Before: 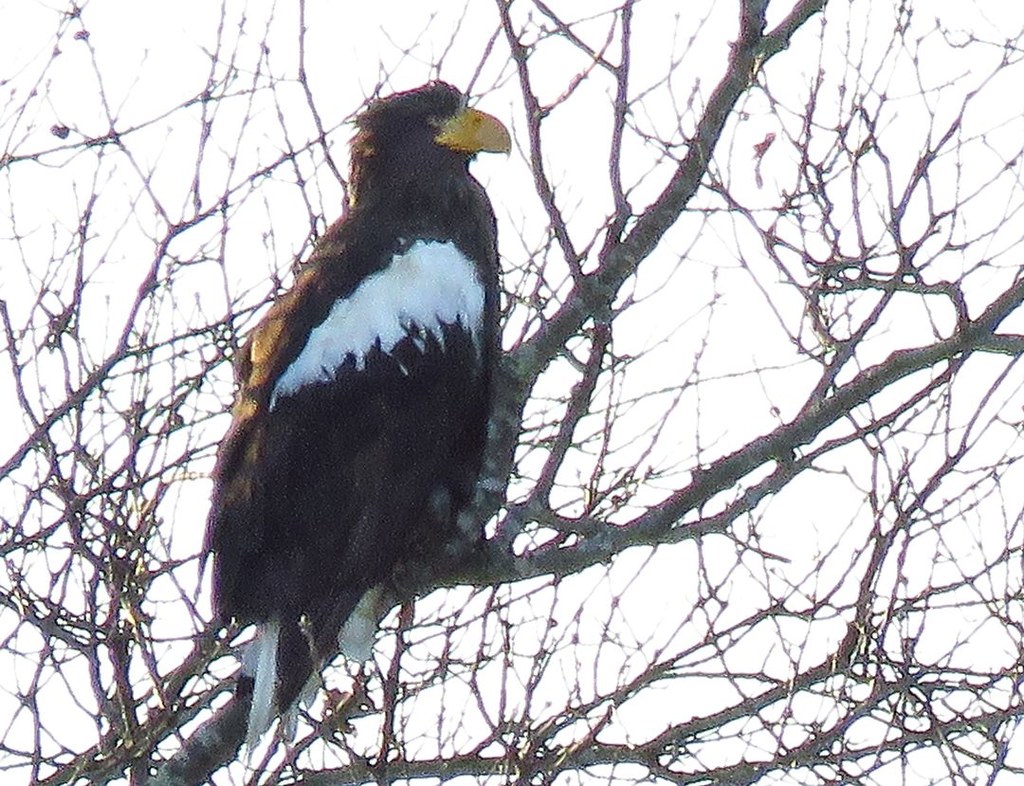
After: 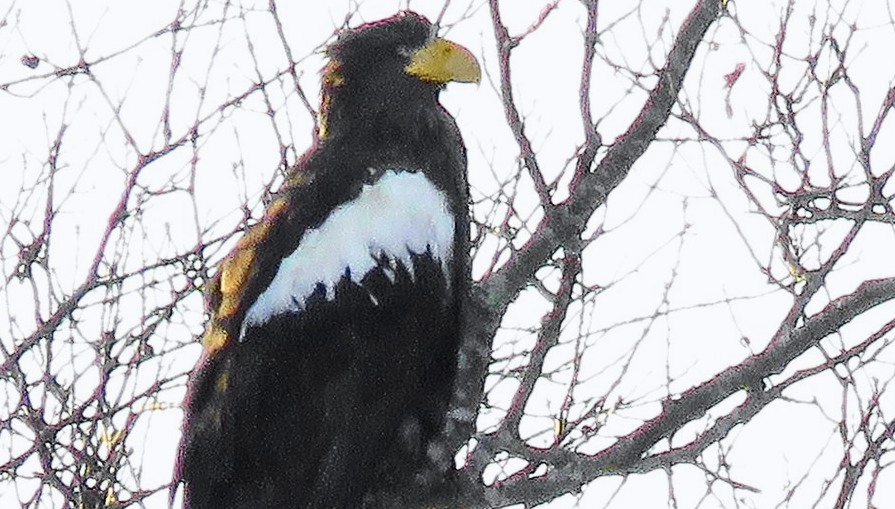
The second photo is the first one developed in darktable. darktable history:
crop: left 2.934%, top 8.953%, right 9.619%, bottom 26.241%
tone curve: curves: ch0 [(0, 0) (0.071, 0.047) (0.266, 0.26) (0.483, 0.554) (0.753, 0.811) (1, 0.983)]; ch1 [(0, 0) (0.346, 0.307) (0.408, 0.387) (0.463, 0.465) (0.482, 0.493) (0.502, 0.5) (0.517, 0.502) (0.55, 0.548) (0.597, 0.61) (0.651, 0.698) (1, 1)]; ch2 [(0, 0) (0.346, 0.34) (0.434, 0.46) (0.485, 0.494) (0.5, 0.494) (0.517, 0.506) (0.526, 0.545) (0.583, 0.61) (0.625, 0.659) (1, 1)], color space Lab, independent channels, preserve colors none
